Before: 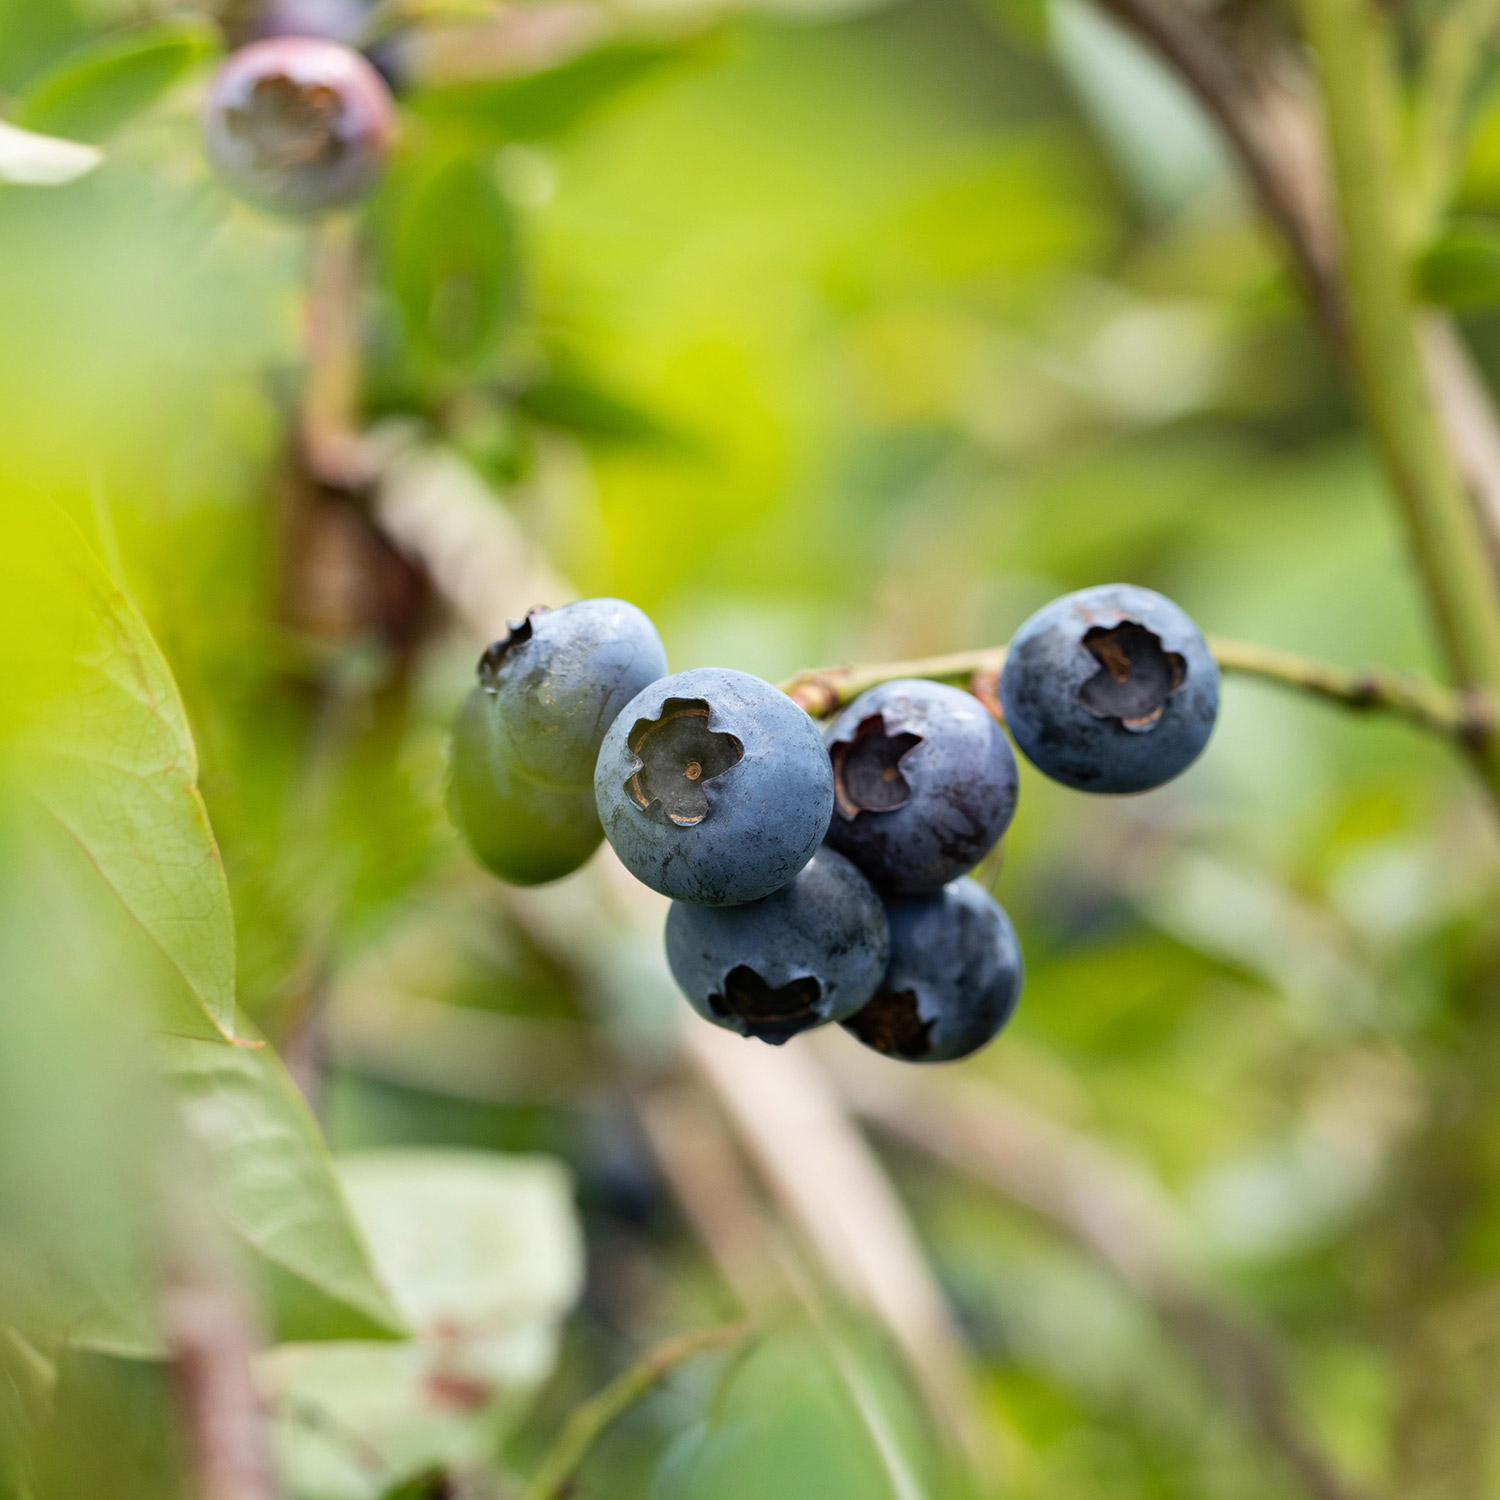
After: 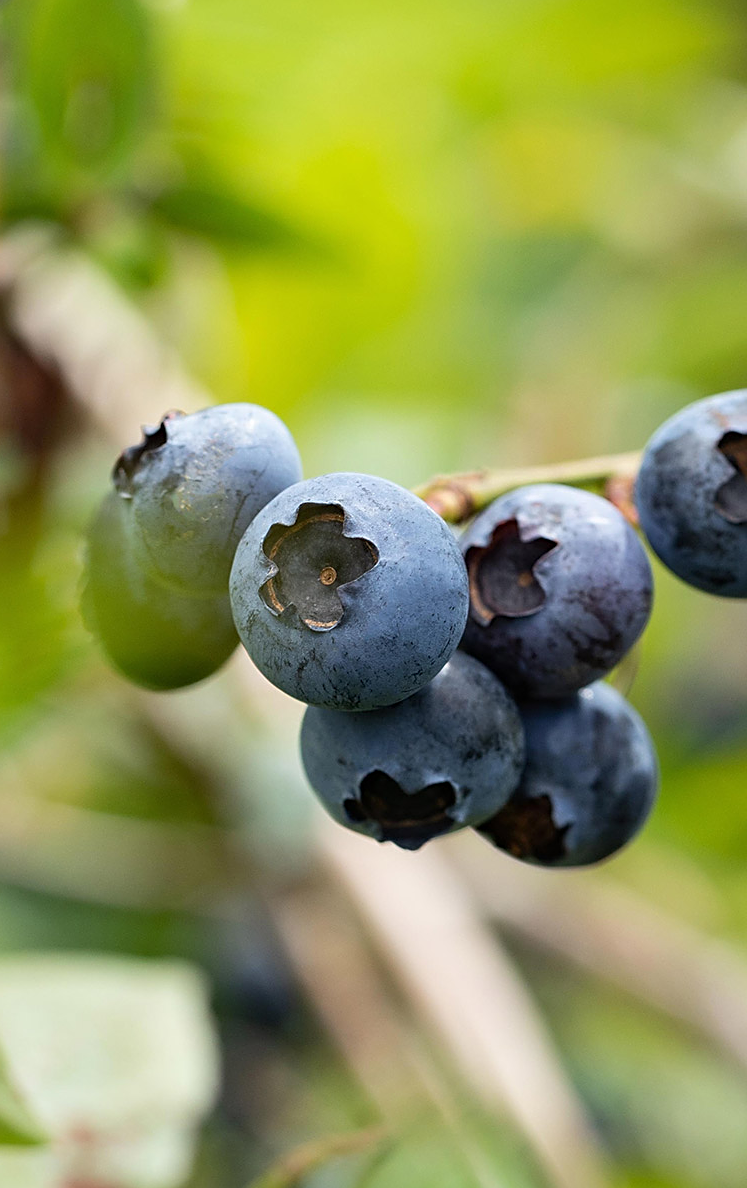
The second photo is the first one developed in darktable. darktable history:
sharpen: on, module defaults
crop and rotate: angle 0.024°, left 24.38%, top 13.044%, right 25.745%, bottom 7.711%
